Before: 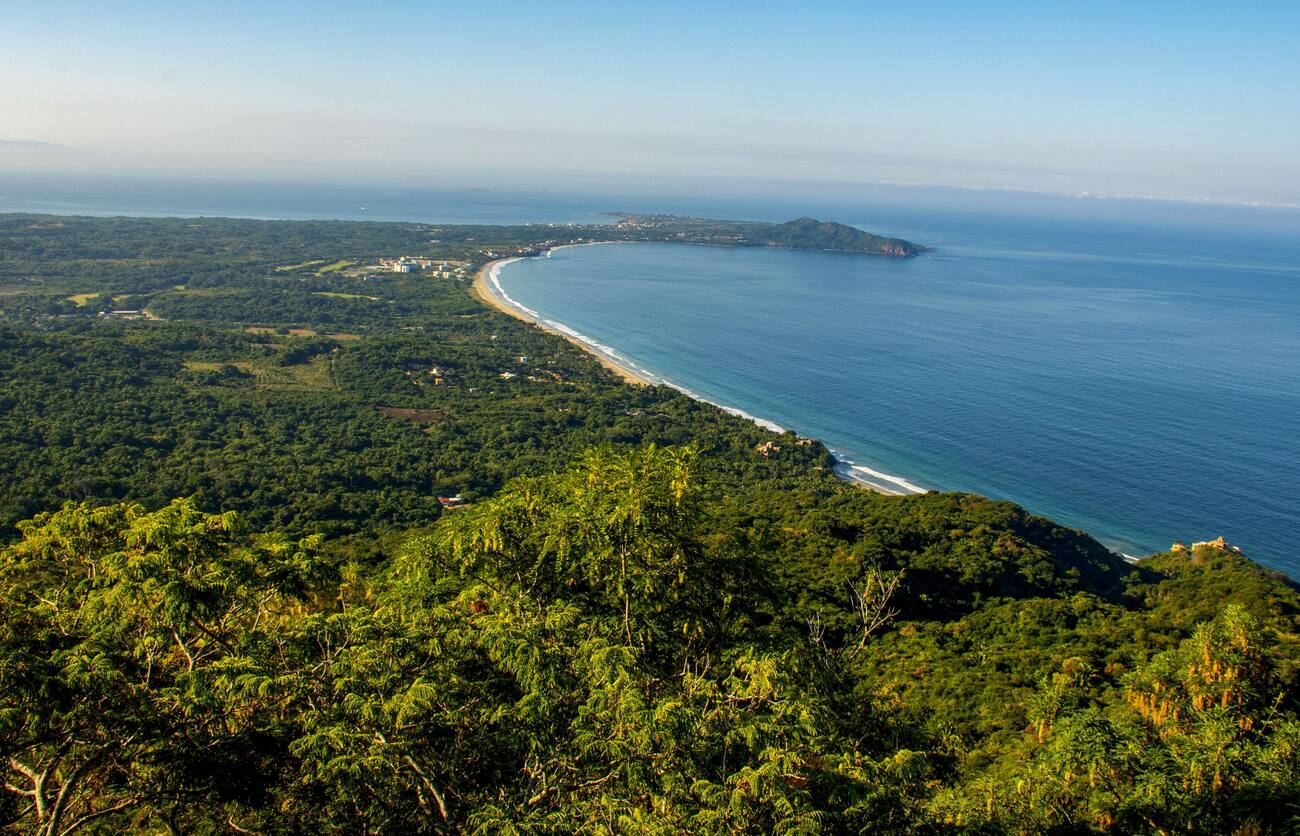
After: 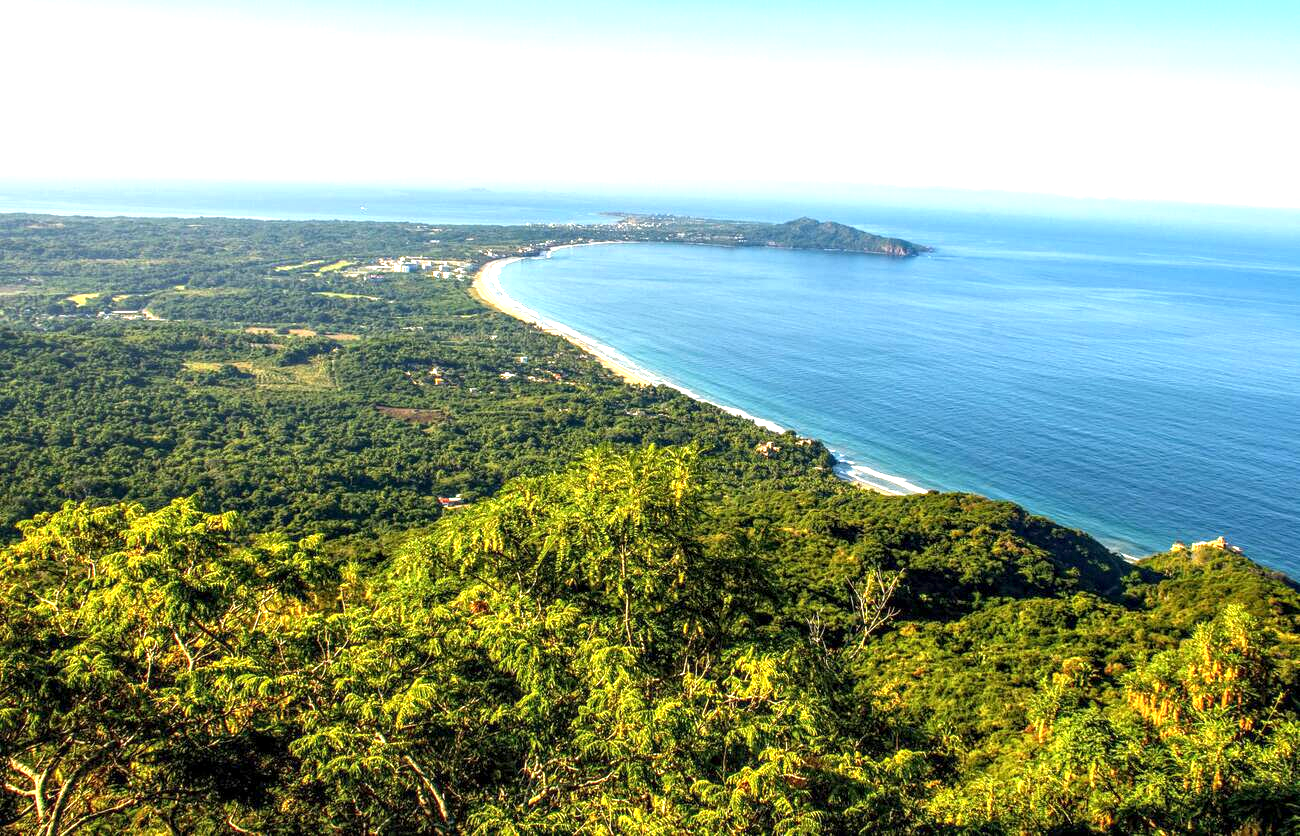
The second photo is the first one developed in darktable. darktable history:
local contrast: on, module defaults
exposure: black level correction 0, exposure 1.35 EV, compensate exposure bias true, compensate highlight preservation false
